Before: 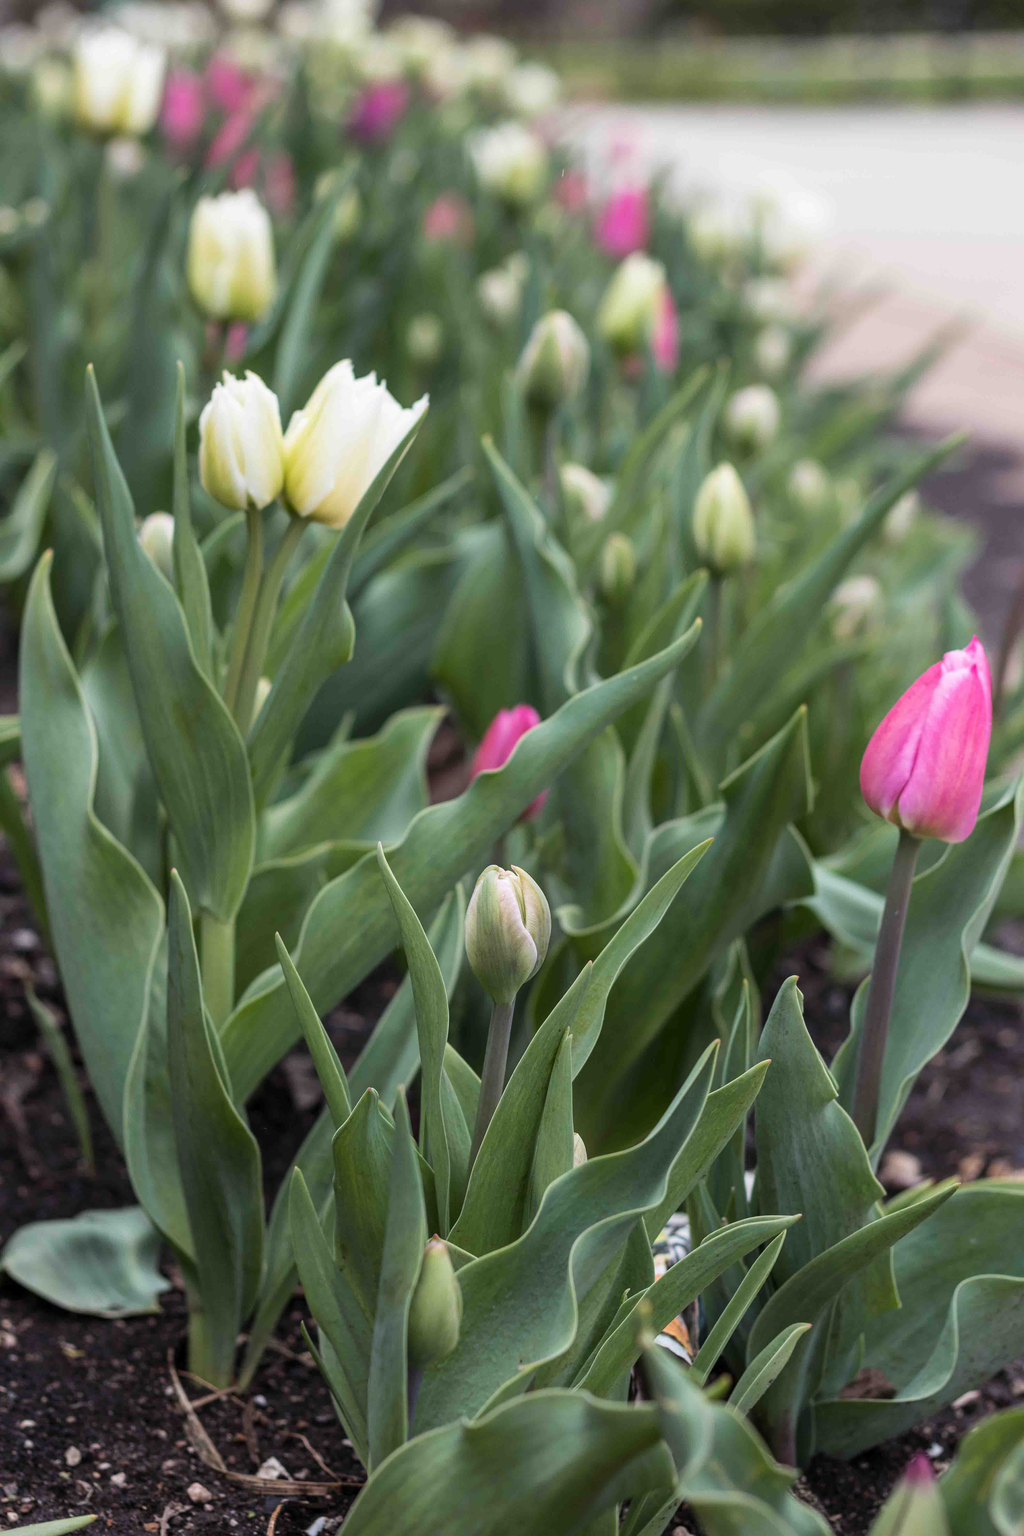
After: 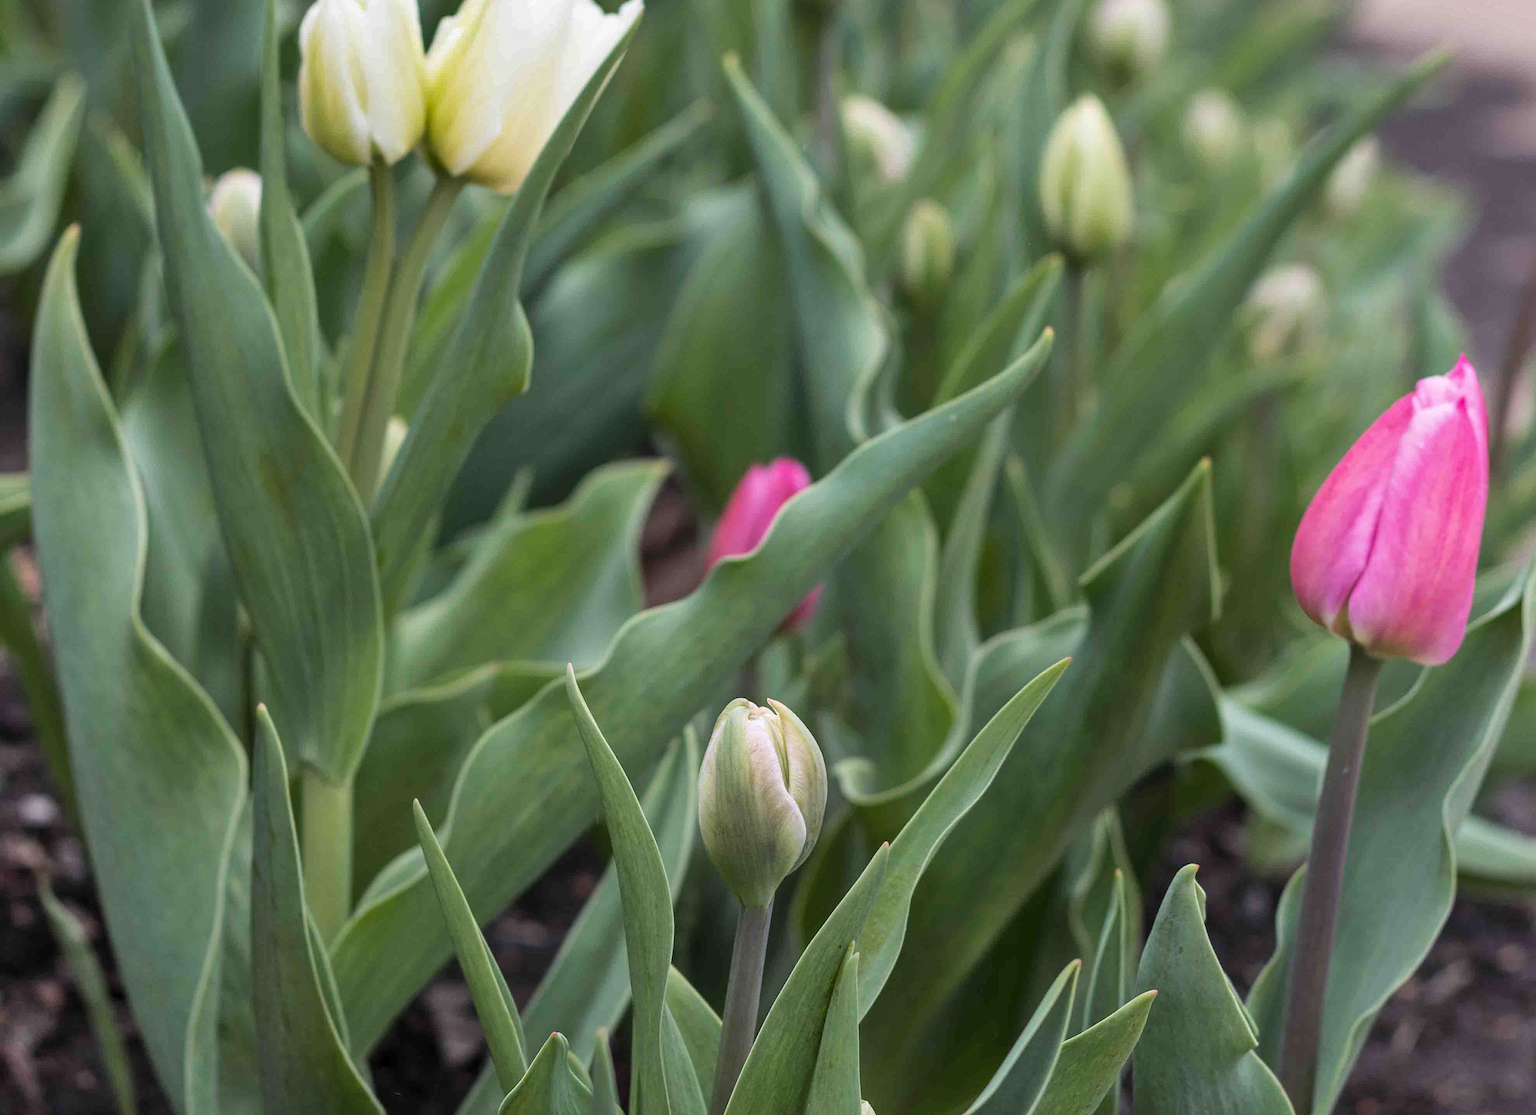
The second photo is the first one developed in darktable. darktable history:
shadows and highlights: shadows 32.83, highlights -47.7, soften with gaussian
crop and rotate: top 26.056%, bottom 25.543%
